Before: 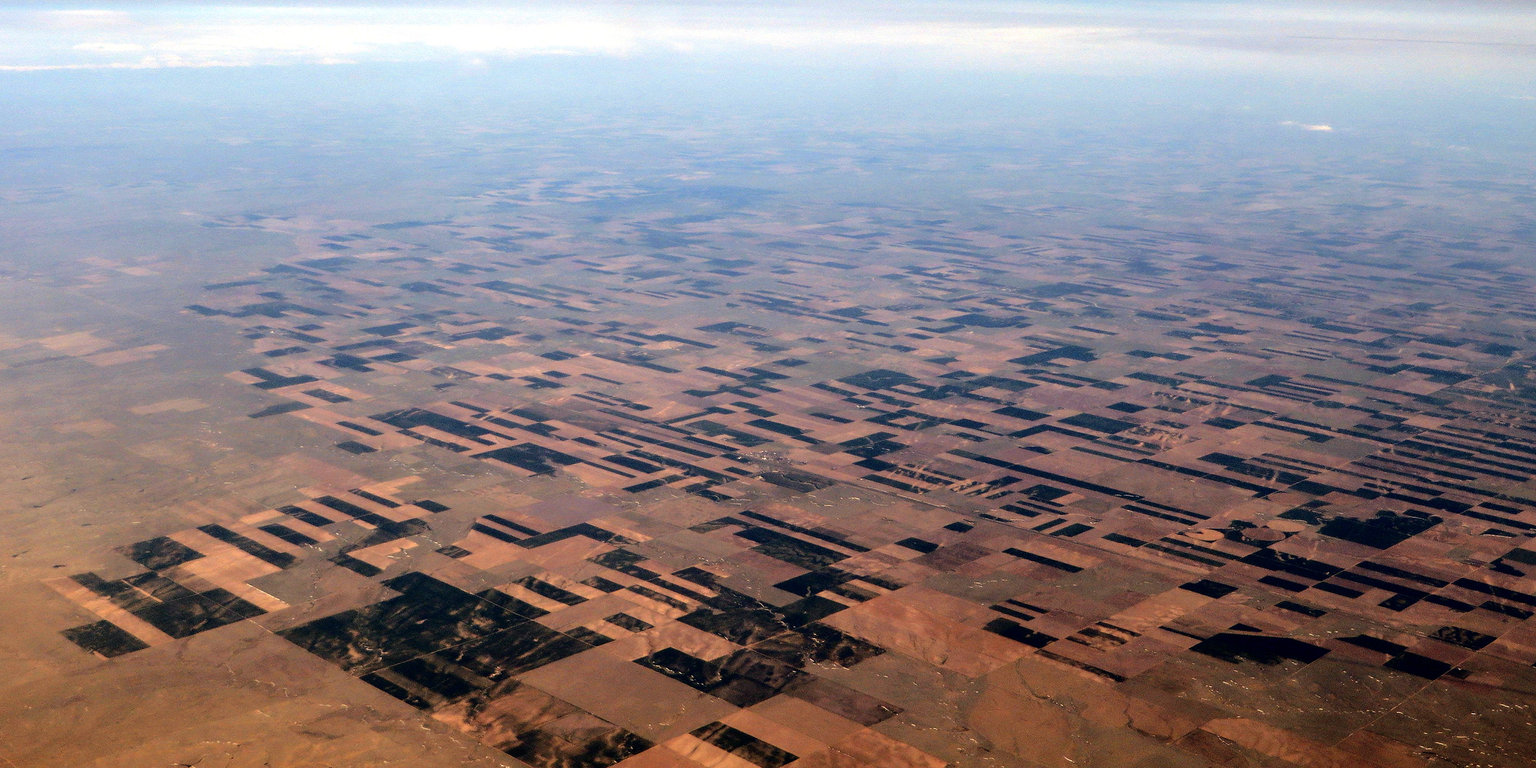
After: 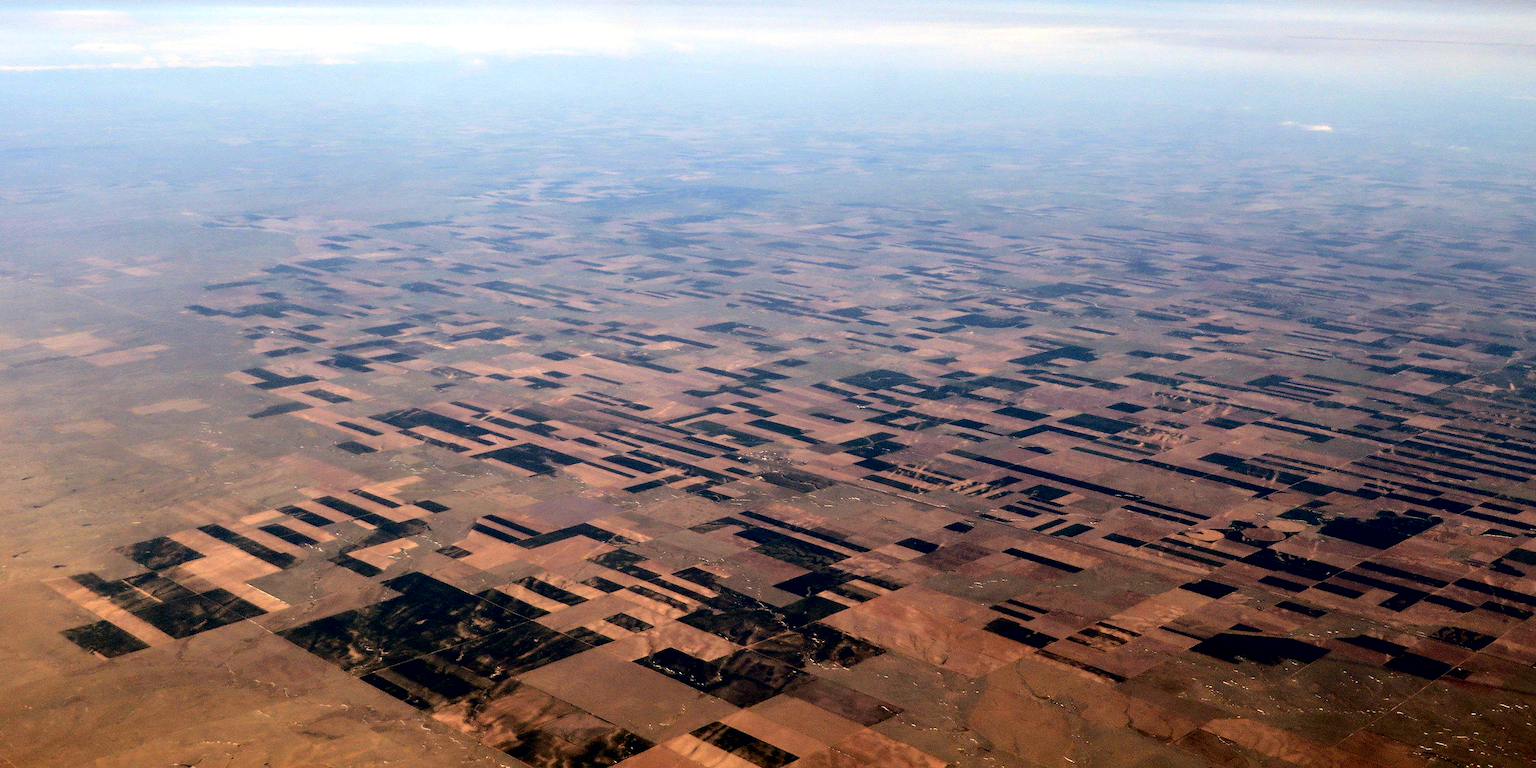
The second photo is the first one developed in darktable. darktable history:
contrast brightness saturation: contrast 0.14
exposure: black level correction 0.005, exposure 0.014 EV, compensate highlight preservation false
